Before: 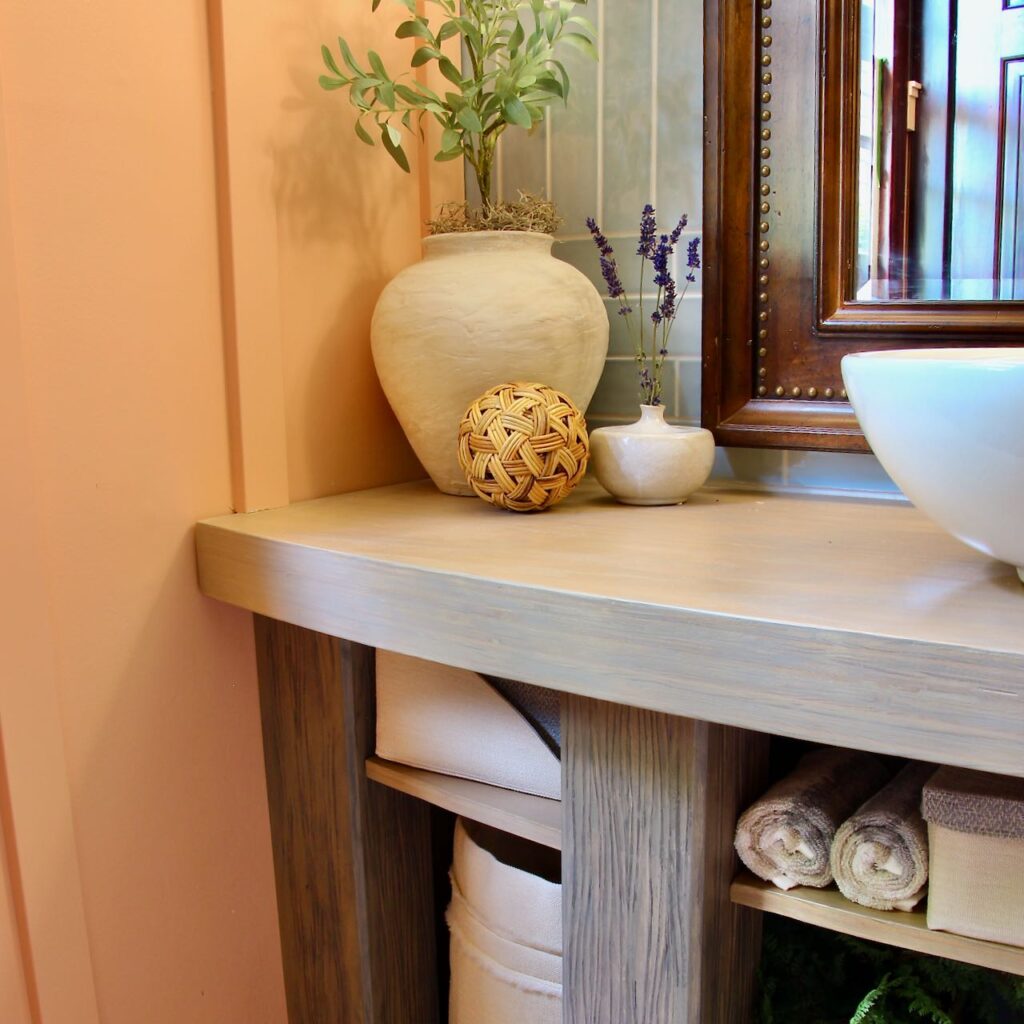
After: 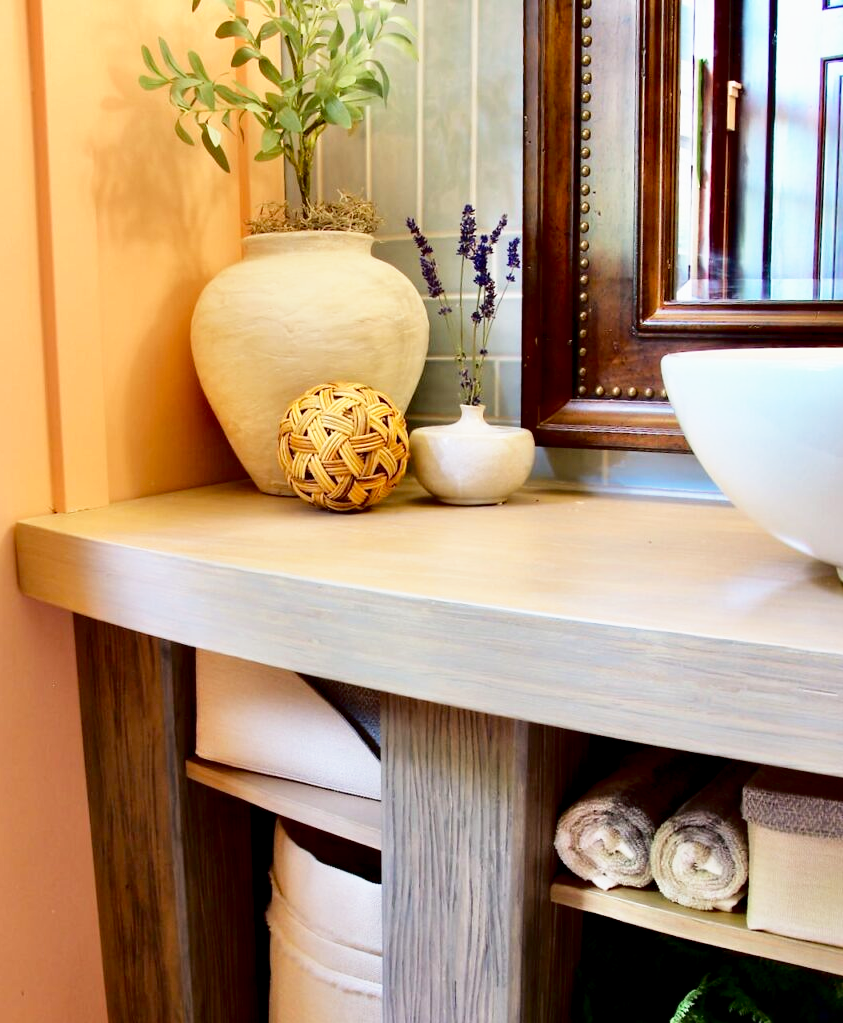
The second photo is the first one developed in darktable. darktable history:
fill light: exposure -2 EV, width 8.6
base curve: curves: ch0 [(0, 0) (0.579, 0.807) (1, 1)], preserve colors none
crop: left 17.582%, bottom 0.031%
